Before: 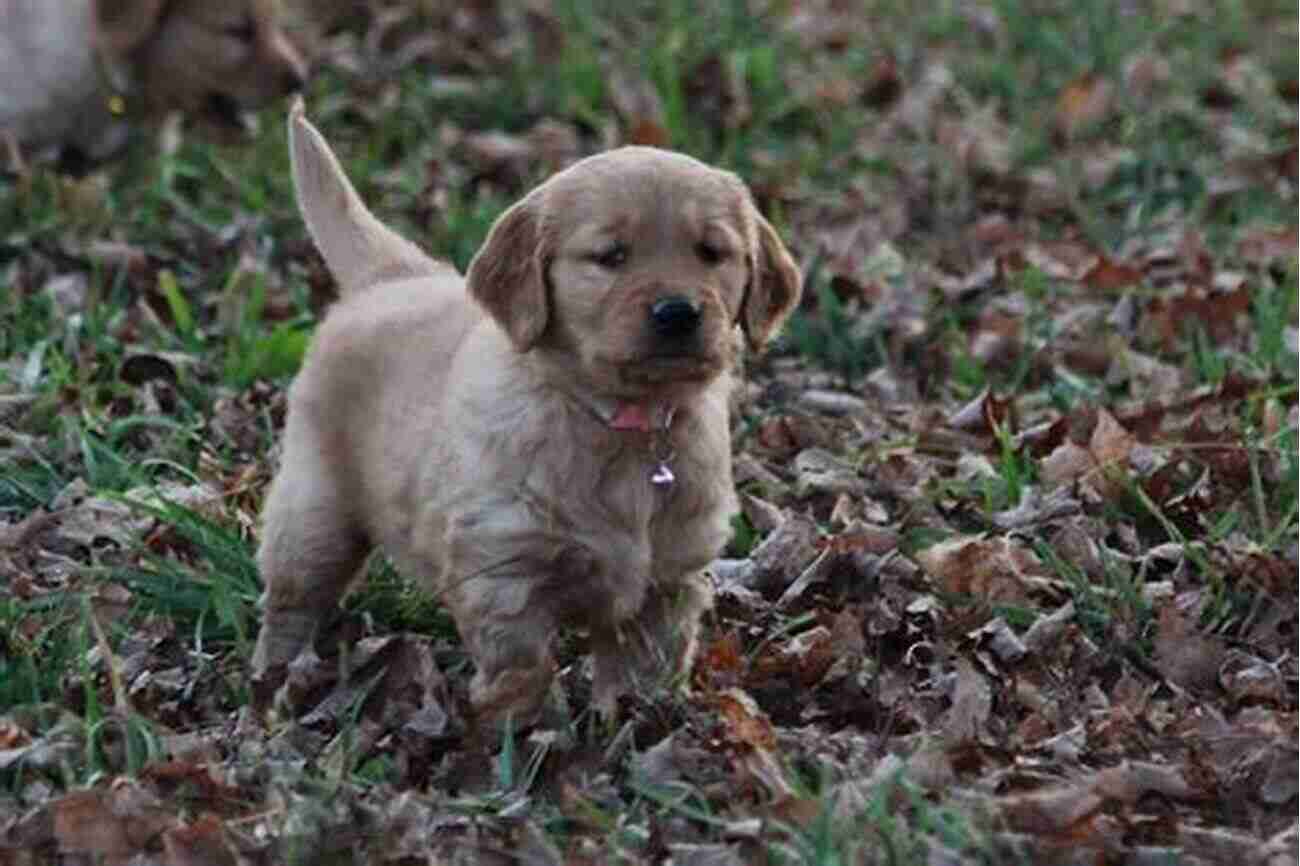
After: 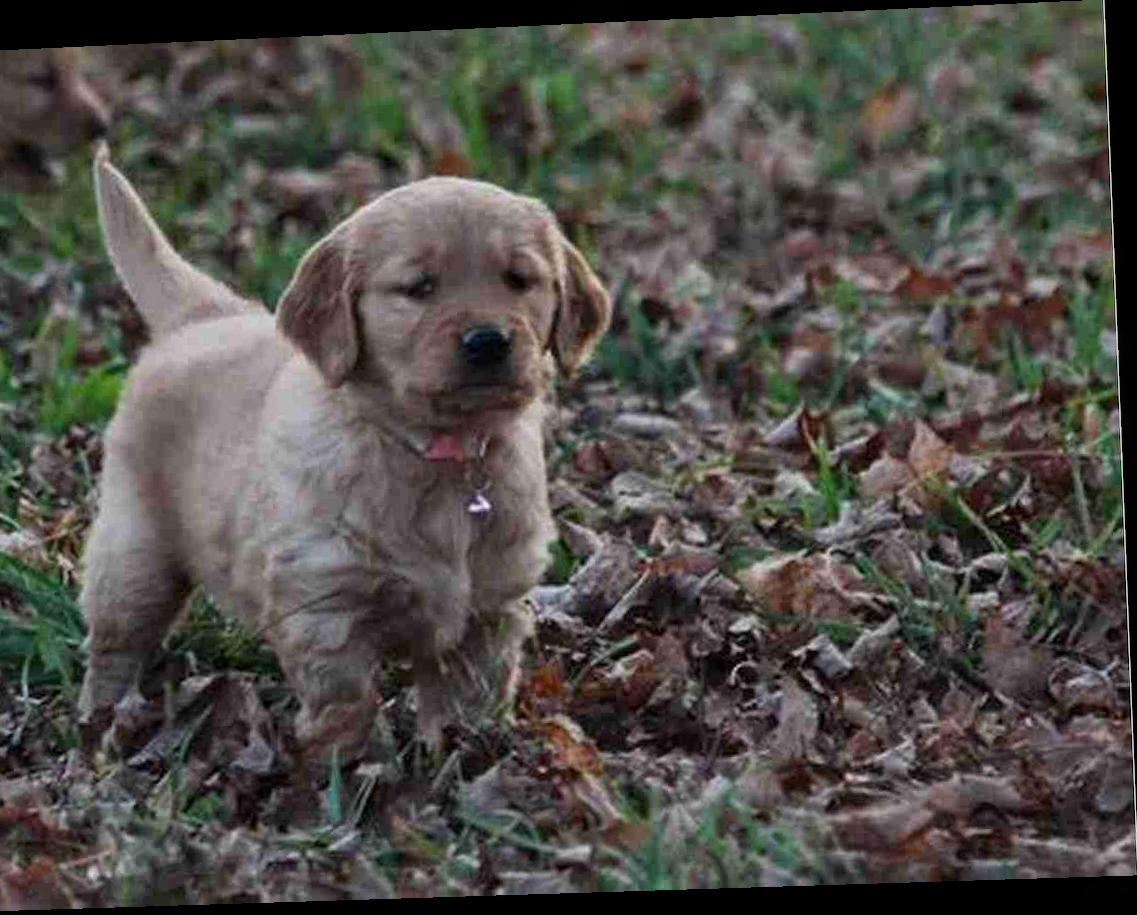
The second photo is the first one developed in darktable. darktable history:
crop and rotate: left 14.584%
rotate and perspective: rotation -2.22°, lens shift (horizontal) -0.022, automatic cropping off
local contrast: detail 110%
